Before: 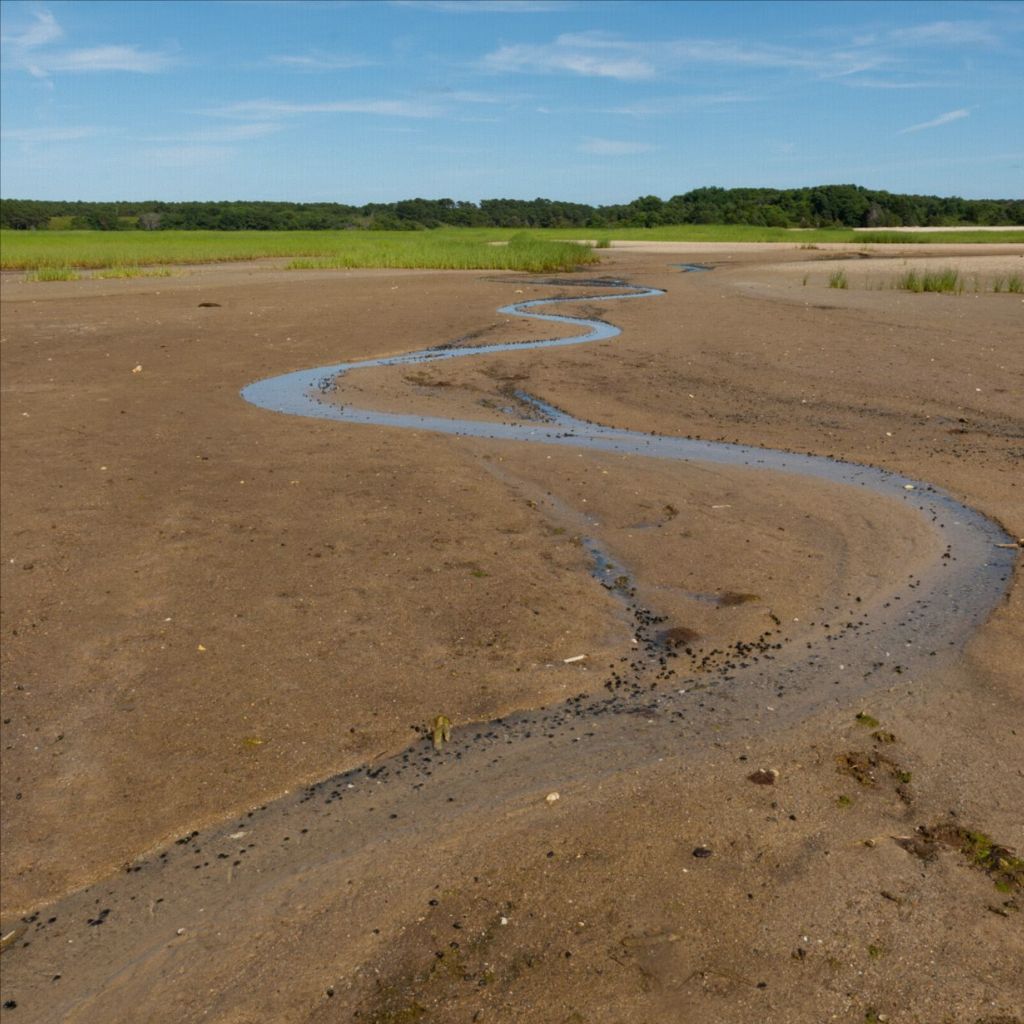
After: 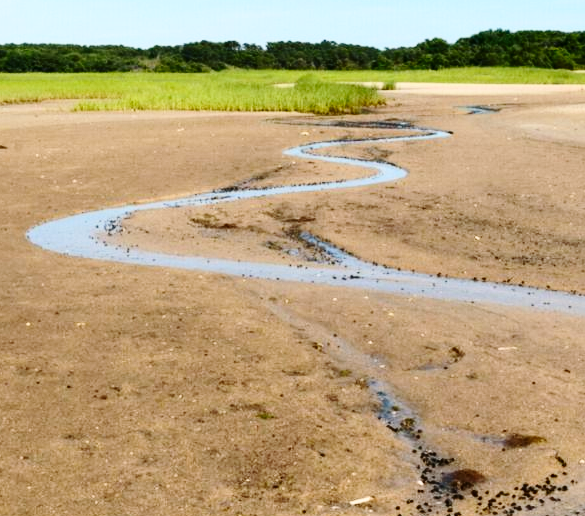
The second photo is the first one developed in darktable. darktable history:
contrast brightness saturation: contrast 0.28
crop: left 20.932%, top 15.471%, right 21.848%, bottom 34.081%
base curve: curves: ch0 [(0, 0) (0.028, 0.03) (0.121, 0.232) (0.46, 0.748) (0.859, 0.968) (1, 1)], preserve colors none
